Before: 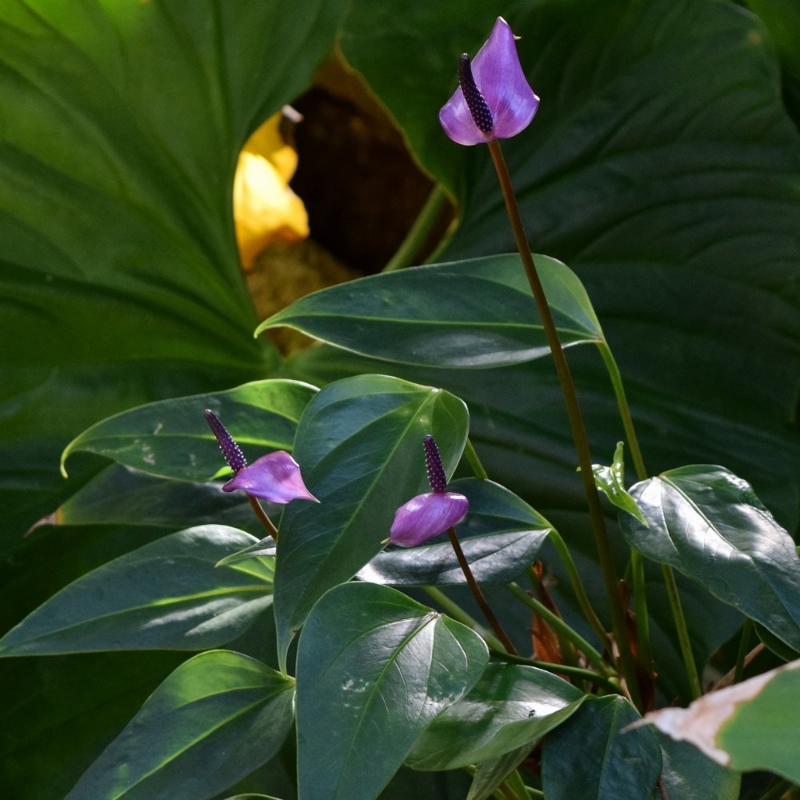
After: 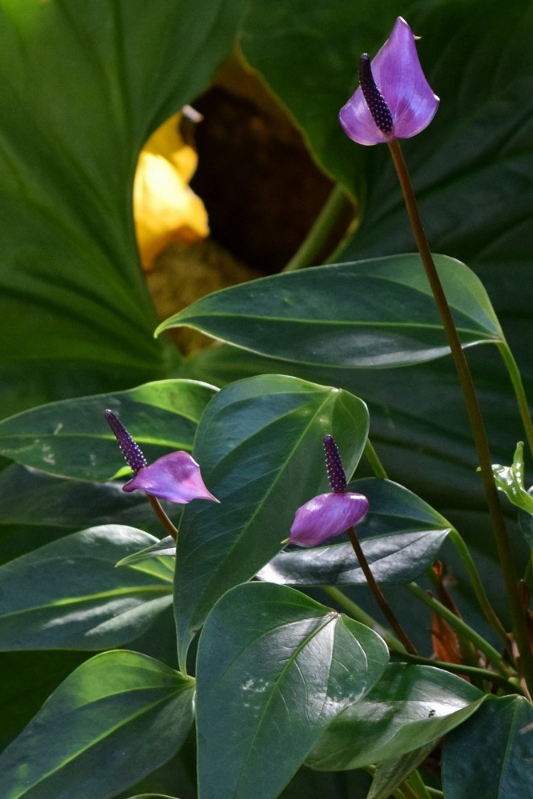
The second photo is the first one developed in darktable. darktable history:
crop and rotate: left 12.53%, right 20.743%
